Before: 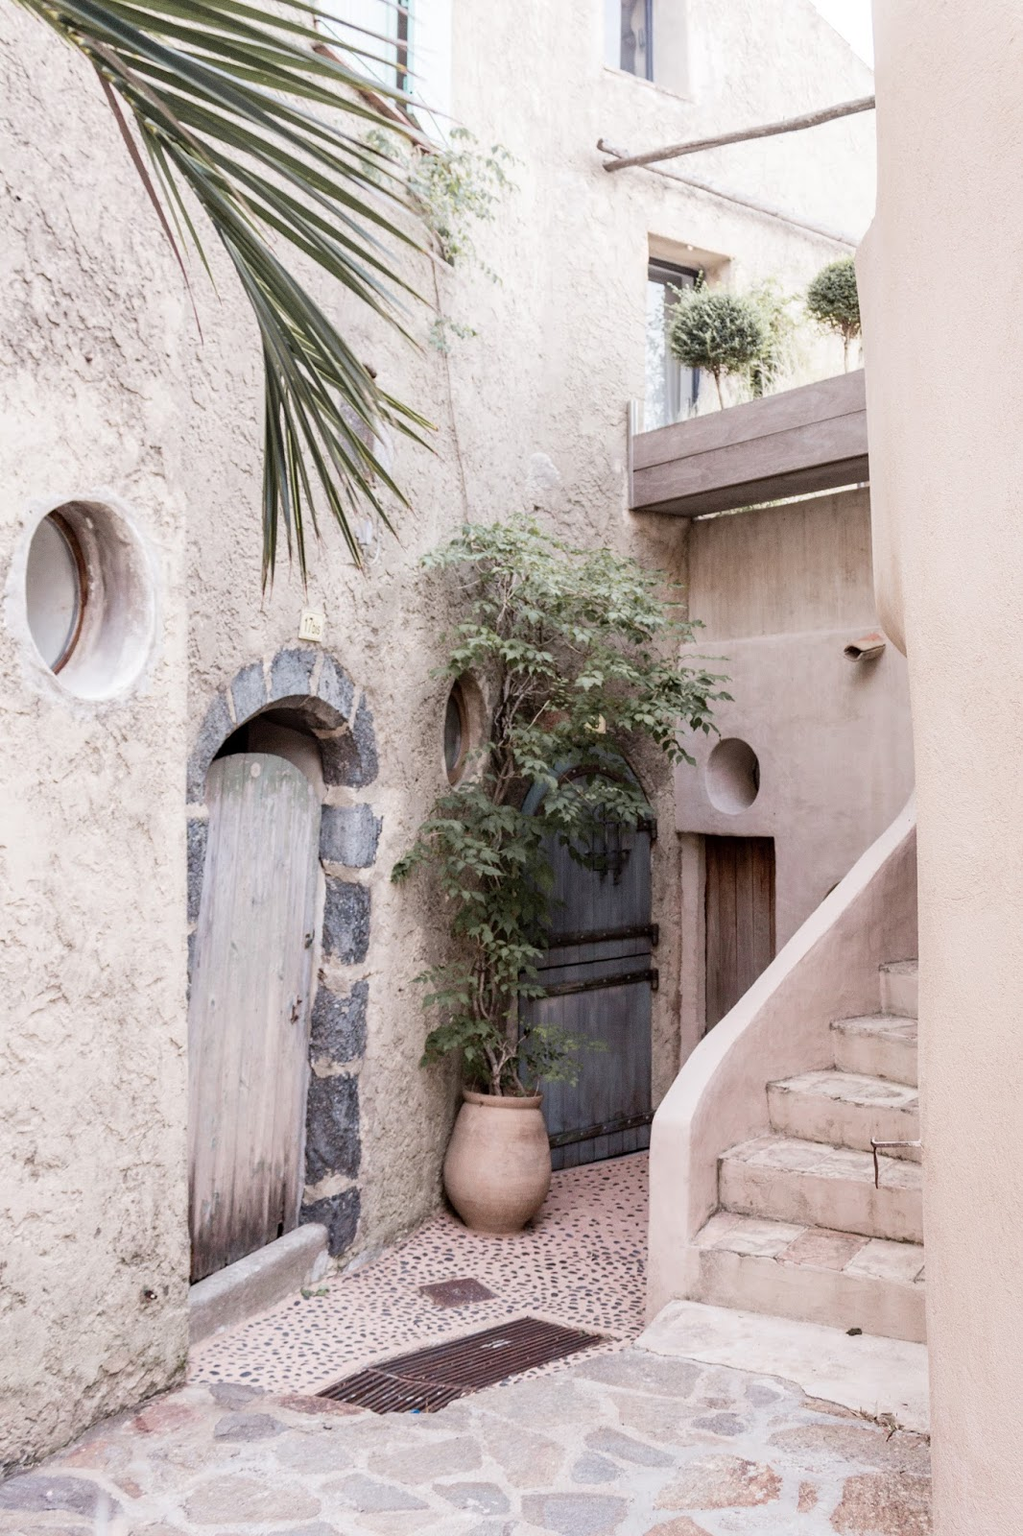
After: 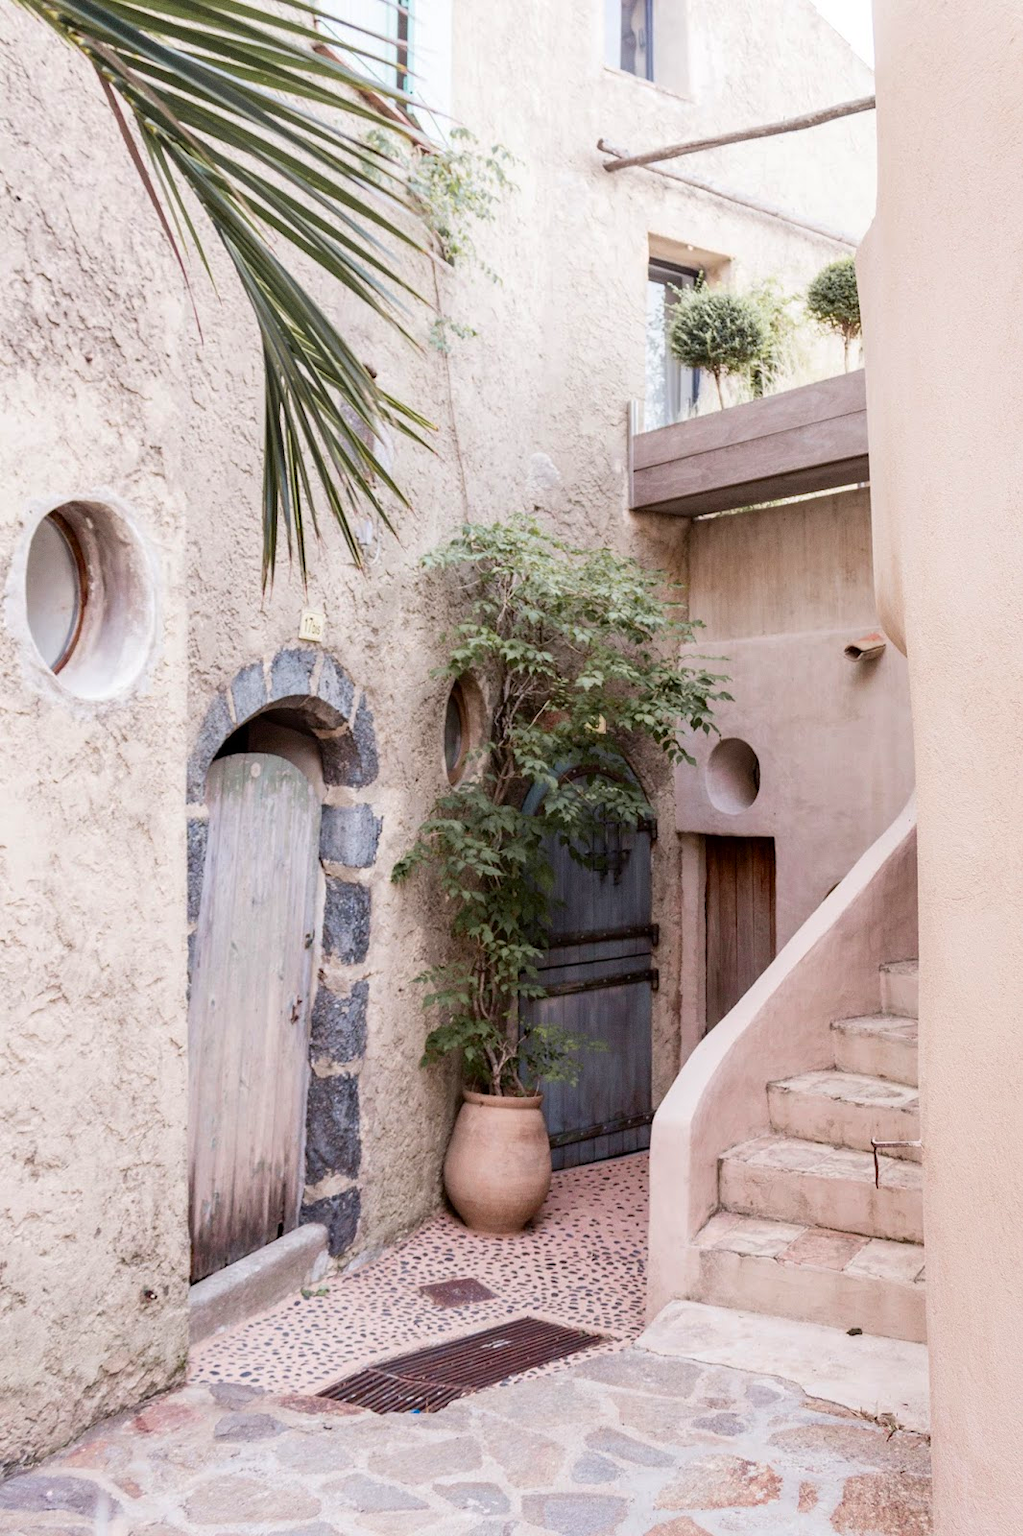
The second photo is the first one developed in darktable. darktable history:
contrast brightness saturation: brightness -0.021, saturation 0.339
